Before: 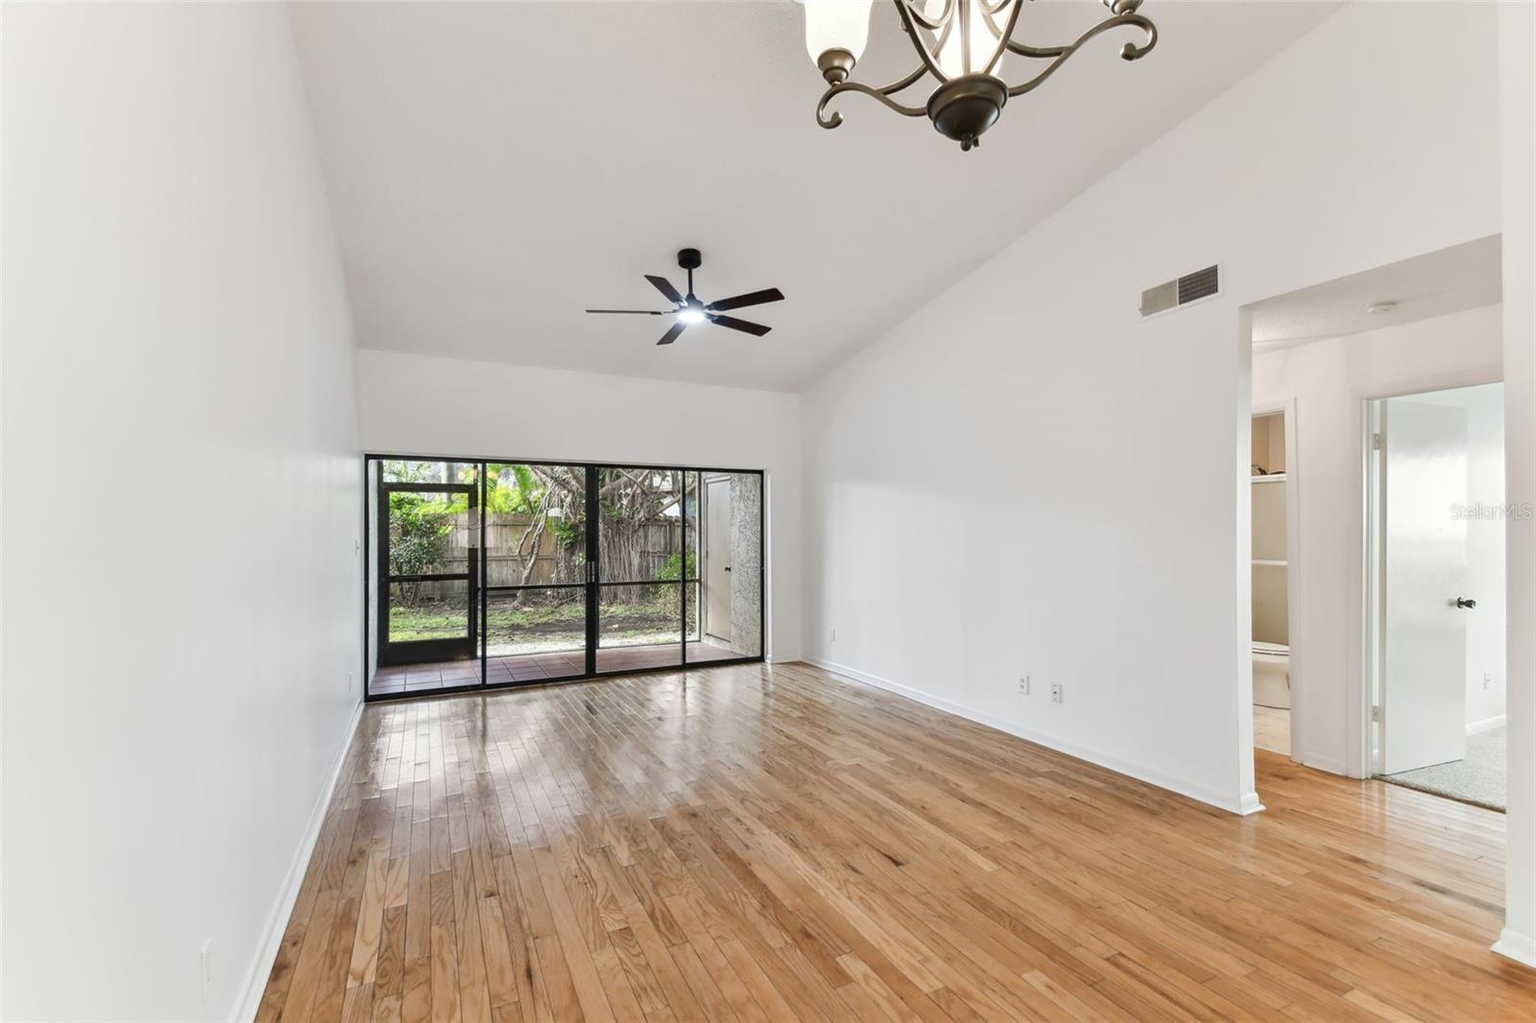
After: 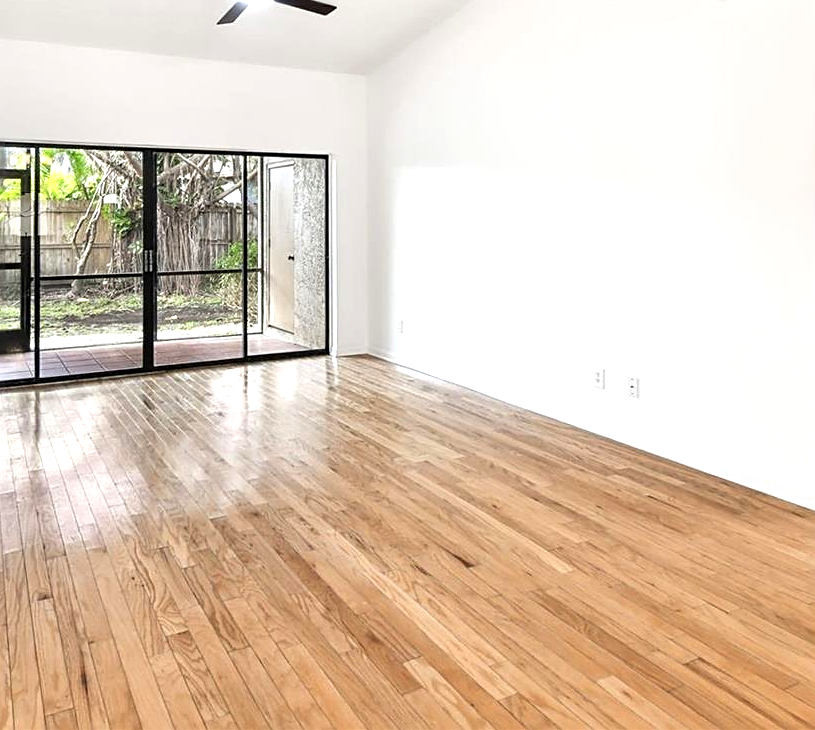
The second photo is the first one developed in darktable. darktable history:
crop and rotate: left 29.199%, top 31.461%, right 19.855%
tone equalizer: -8 EV -0.758 EV, -7 EV -0.738 EV, -6 EV -0.605 EV, -5 EV -0.387 EV, -3 EV 0.374 EV, -2 EV 0.6 EV, -1 EV 0.698 EV, +0 EV 0.77 EV
sharpen: on, module defaults
